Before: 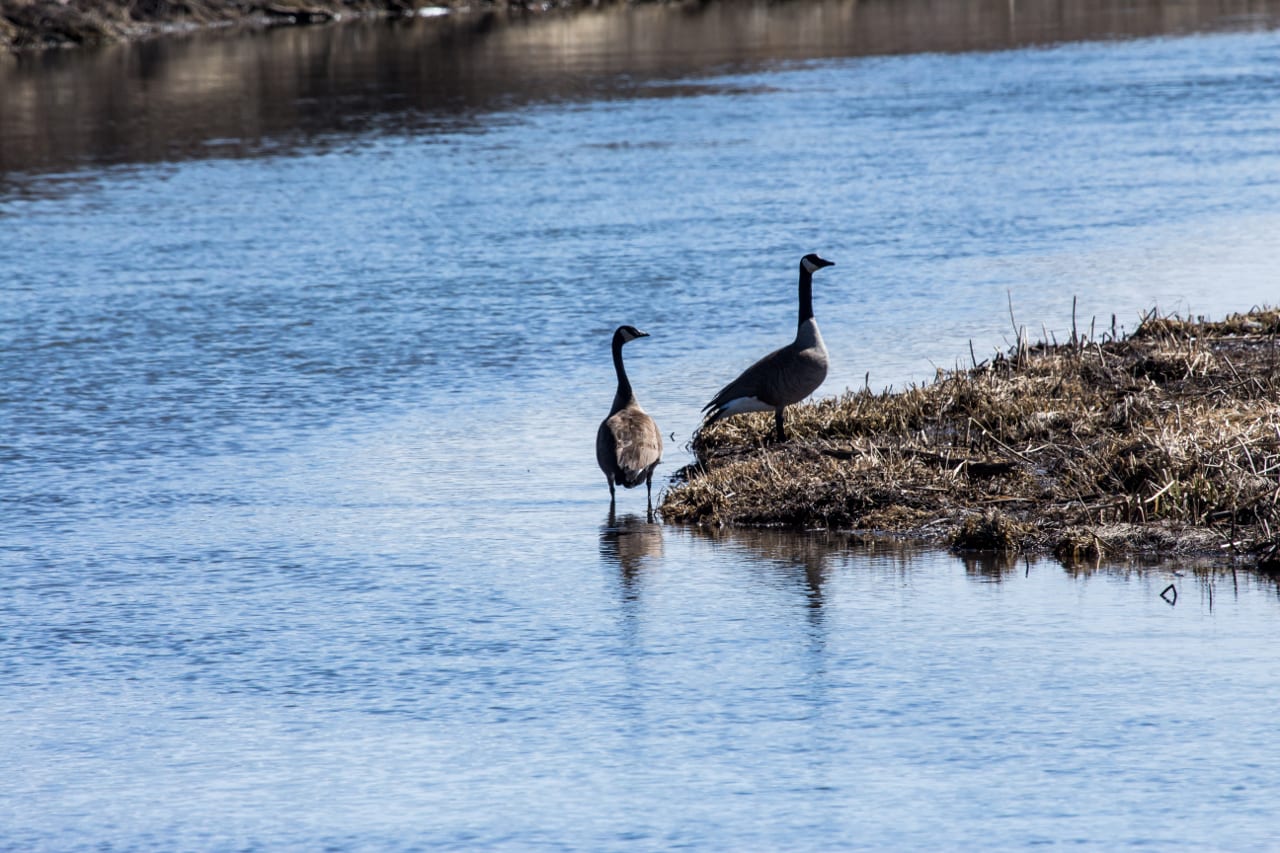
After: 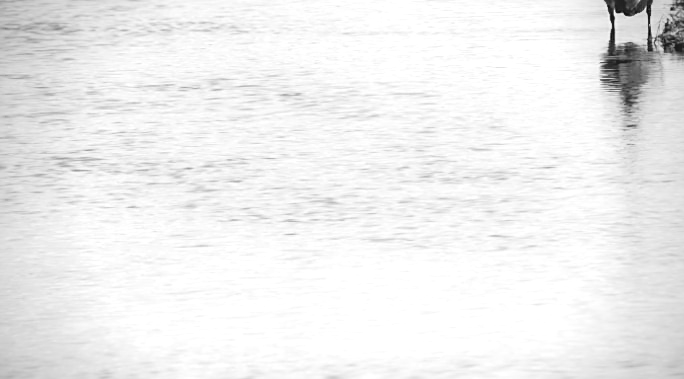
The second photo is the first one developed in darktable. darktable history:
local contrast: detail 130%
sharpen: on, module defaults
haze removal: compatibility mode true, adaptive false
color calibration: output gray [0.21, 0.42, 0.37, 0], illuminant custom, x 0.461, y 0.429, temperature 2628.5 K
contrast equalizer: y [[0.5, 0.542, 0.583, 0.625, 0.667, 0.708], [0.5 ×6], [0.5 ×6], [0, 0.033, 0.067, 0.1, 0.133, 0.167], [0, 0.05, 0.1, 0.15, 0.2, 0.25]], mix -0.988
base curve: curves: ch0 [(0, 0) (0.204, 0.334) (0.55, 0.733) (1, 1)], preserve colors none
crop and rotate: top 55.362%, right 46.544%, bottom 0.162%
vignetting: fall-off start 75.19%, width/height ratio 1.08, unbound false
